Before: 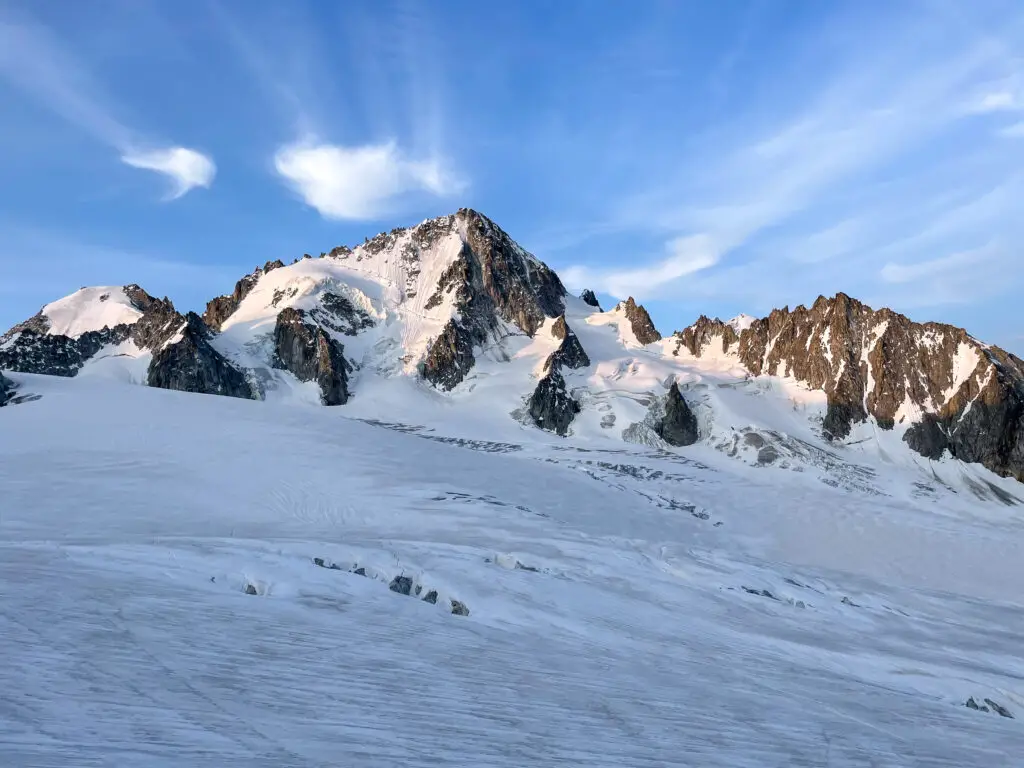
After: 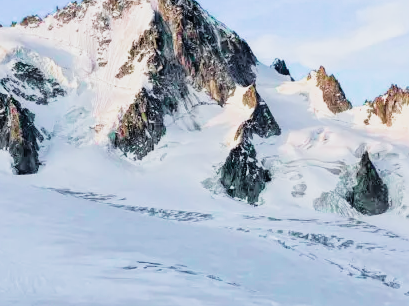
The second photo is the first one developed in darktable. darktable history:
crop: left 30.273%, top 30.101%, right 29.755%, bottom 30.051%
exposure: exposure 0.604 EV, compensate highlight preservation false
filmic rgb: black relative exposure -7.97 EV, white relative exposure 4.03 EV, hardness 4.17, contrast 0.93, color science v5 (2021), contrast in shadows safe, contrast in highlights safe
color zones: curves: ch2 [(0, 0.5) (0.143, 0.517) (0.286, 0.571) (0.429, 0.522) (0.571, 0.5) (0.714, 0.5) (0.857, 0.5) (1, 0.5)]
tone curve: curves: ch0 [(0, 0) (0.051, 0.047) (0.102, 0.099) (0.228, 0.262) (0.446, 0.527) (0.695, 0.778) (0.908, 0.946) (1, 1)]; ch1 [(0, 0) (0.339, 0.298) (0.402, 0.363) (0.453, 0.413) (0.485, 0.469) (0.494, 0.493) (0.504, 0.501) (0.525, 0.533) (0.563, 0.591) (0.597, 0.631) (1, 1)]; ch2 [(0, 0) (0.48, 0.48) (0.504, 0.5) (0.539, 0.554) (0.59, 0.628) (0.642, 0.682) (0.824, 0.815) (1, 1)], color space Lab, independent channels, preserve colors none
